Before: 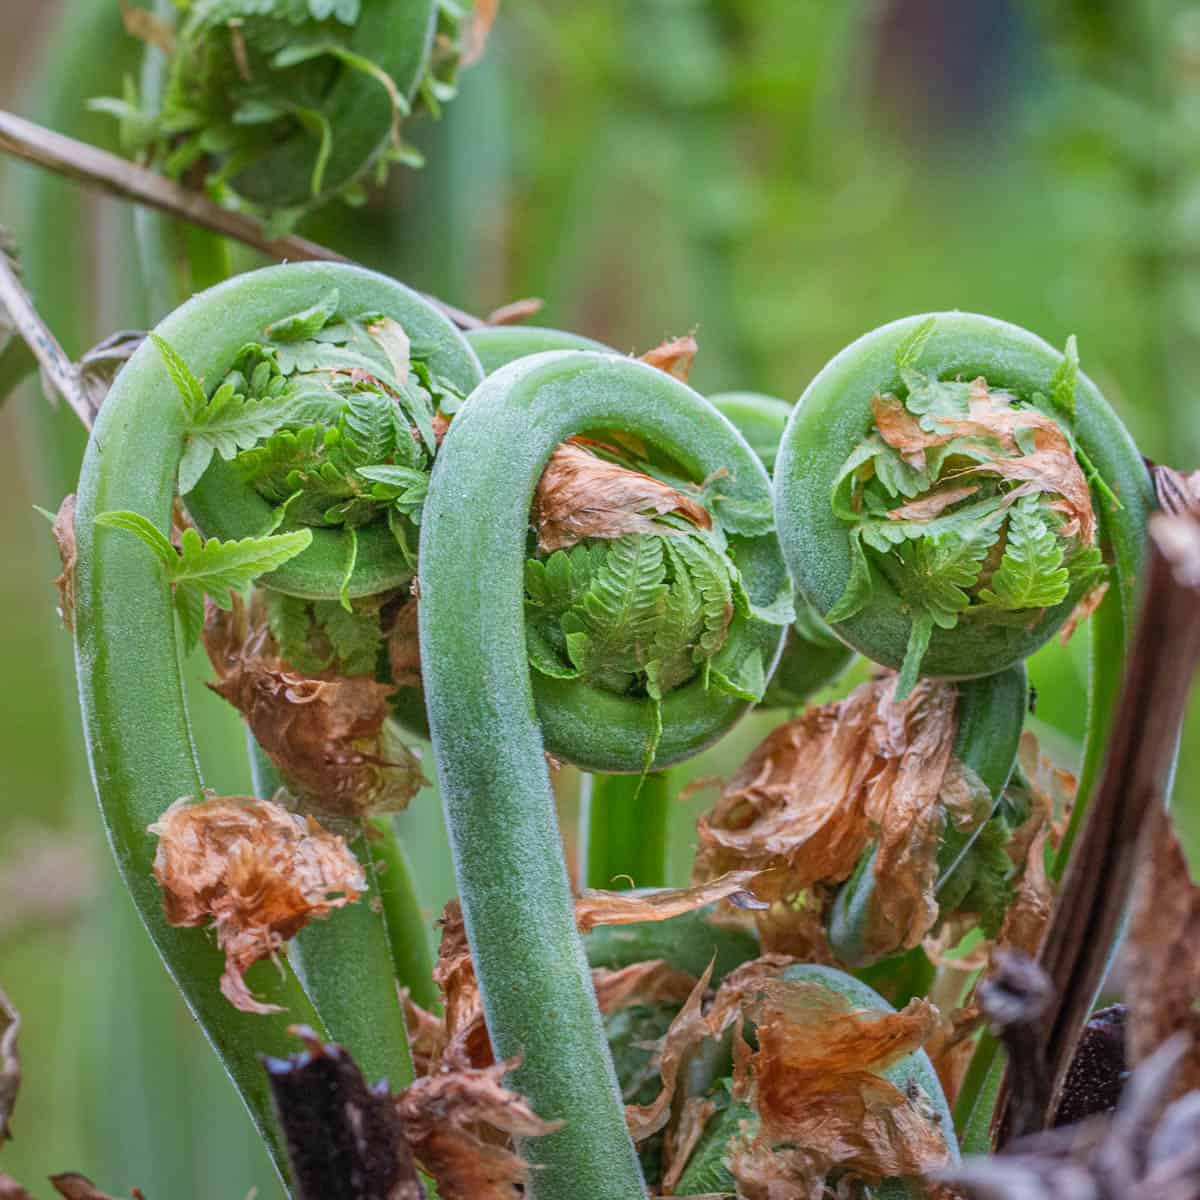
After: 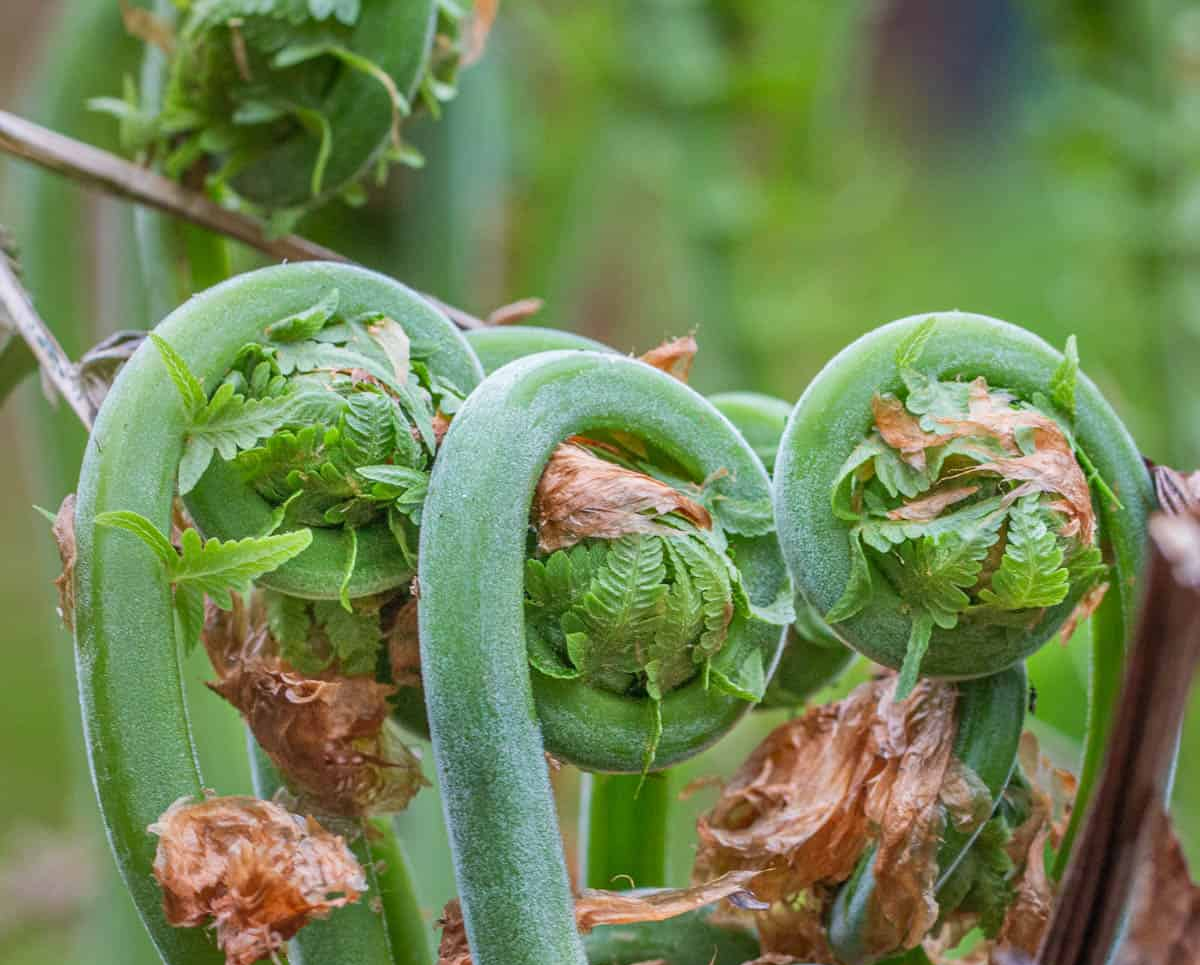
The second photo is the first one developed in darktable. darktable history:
crop: bottom 19.582%
